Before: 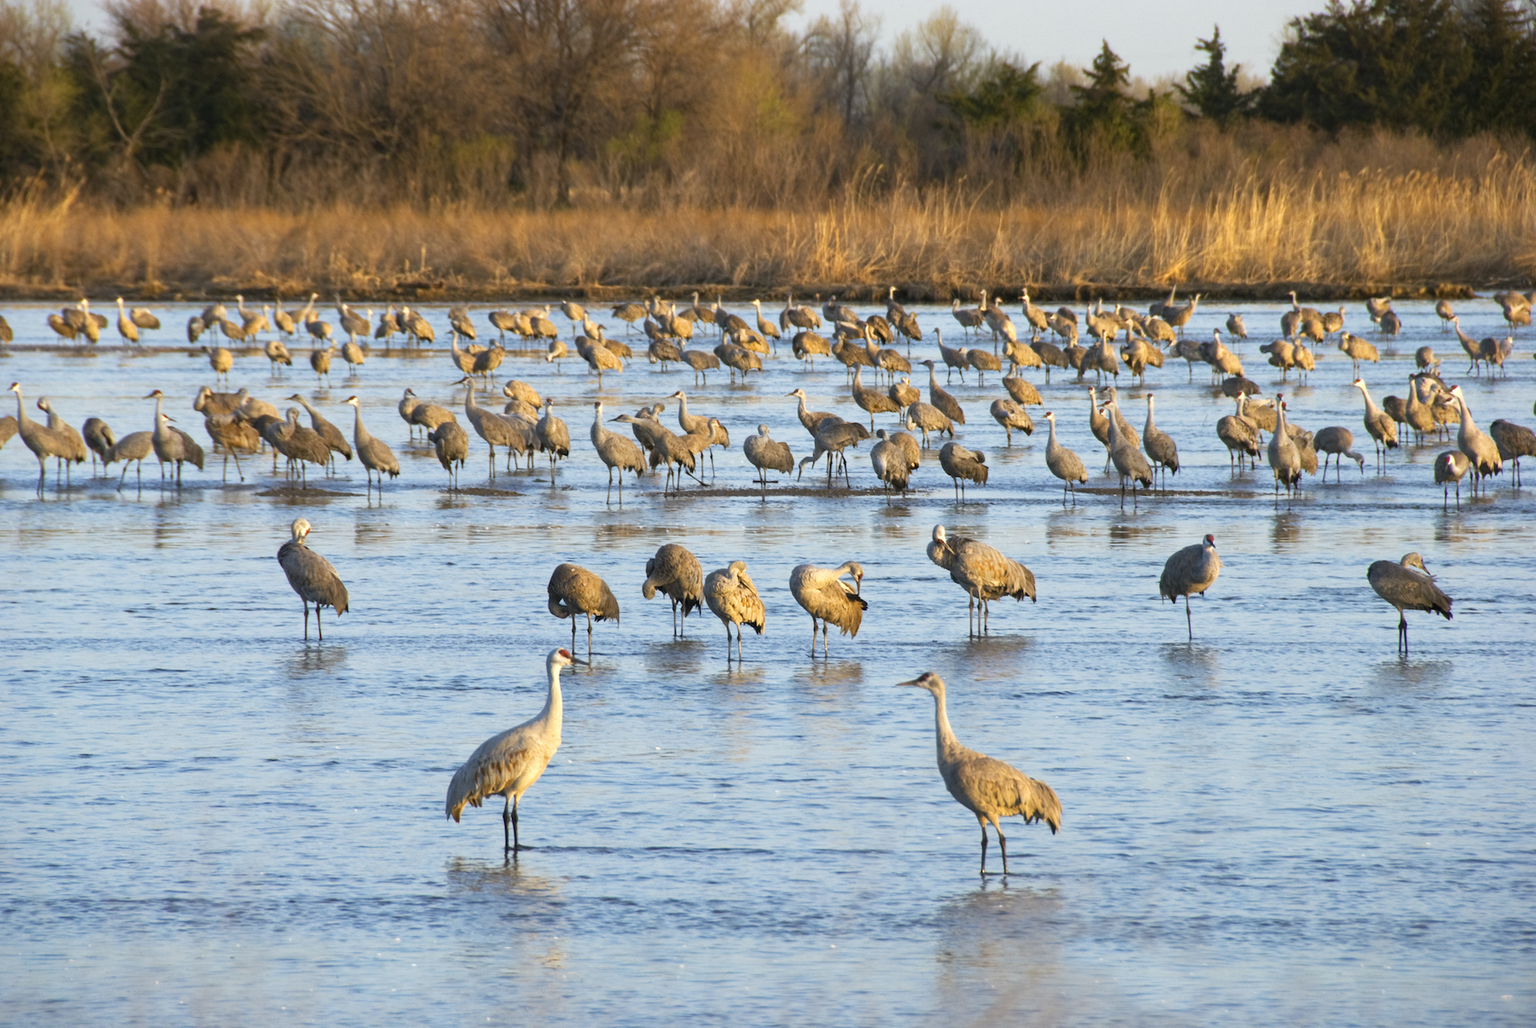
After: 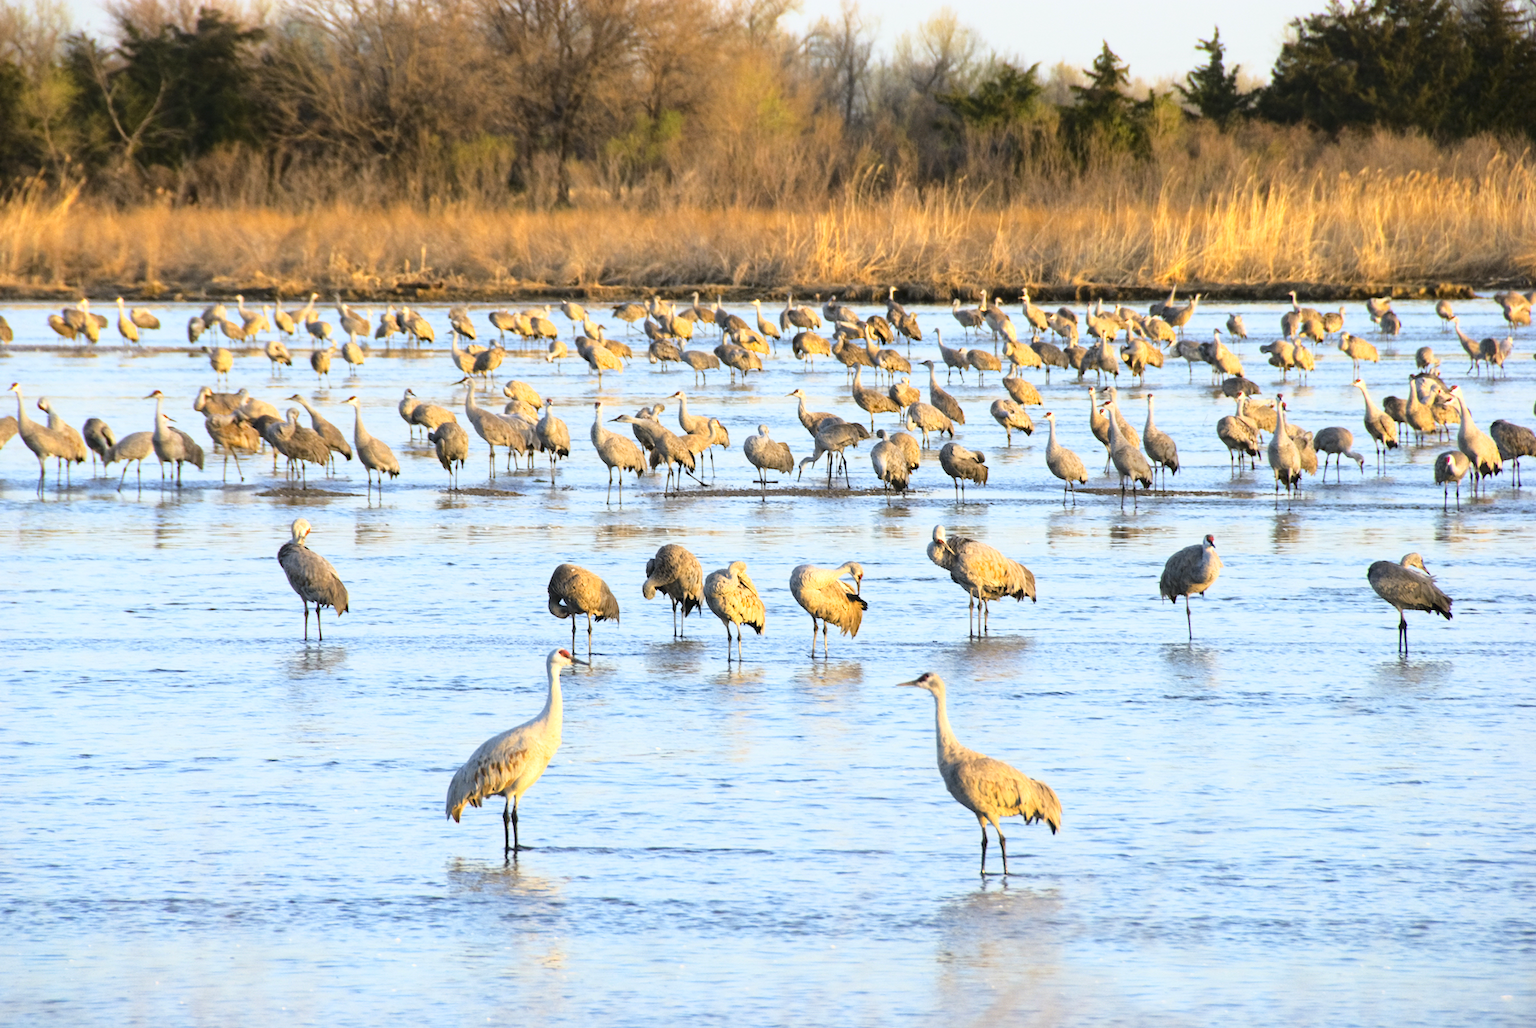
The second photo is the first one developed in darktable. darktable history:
color zones: curves: ch1 [(0, 0.523) (0.143, 0.545) (0.286, 0.52) (0.429, 0.506) (0.571, 0.503) (0.714, 0.503) (0.857, 0.508) (1, 0.523)]
base curve: curves: ch0 [(0, 0) (0.028, 0.03) (0.121, 0.232) (0.46, 0.748) (0.859, 0.968) (1, 1)]
